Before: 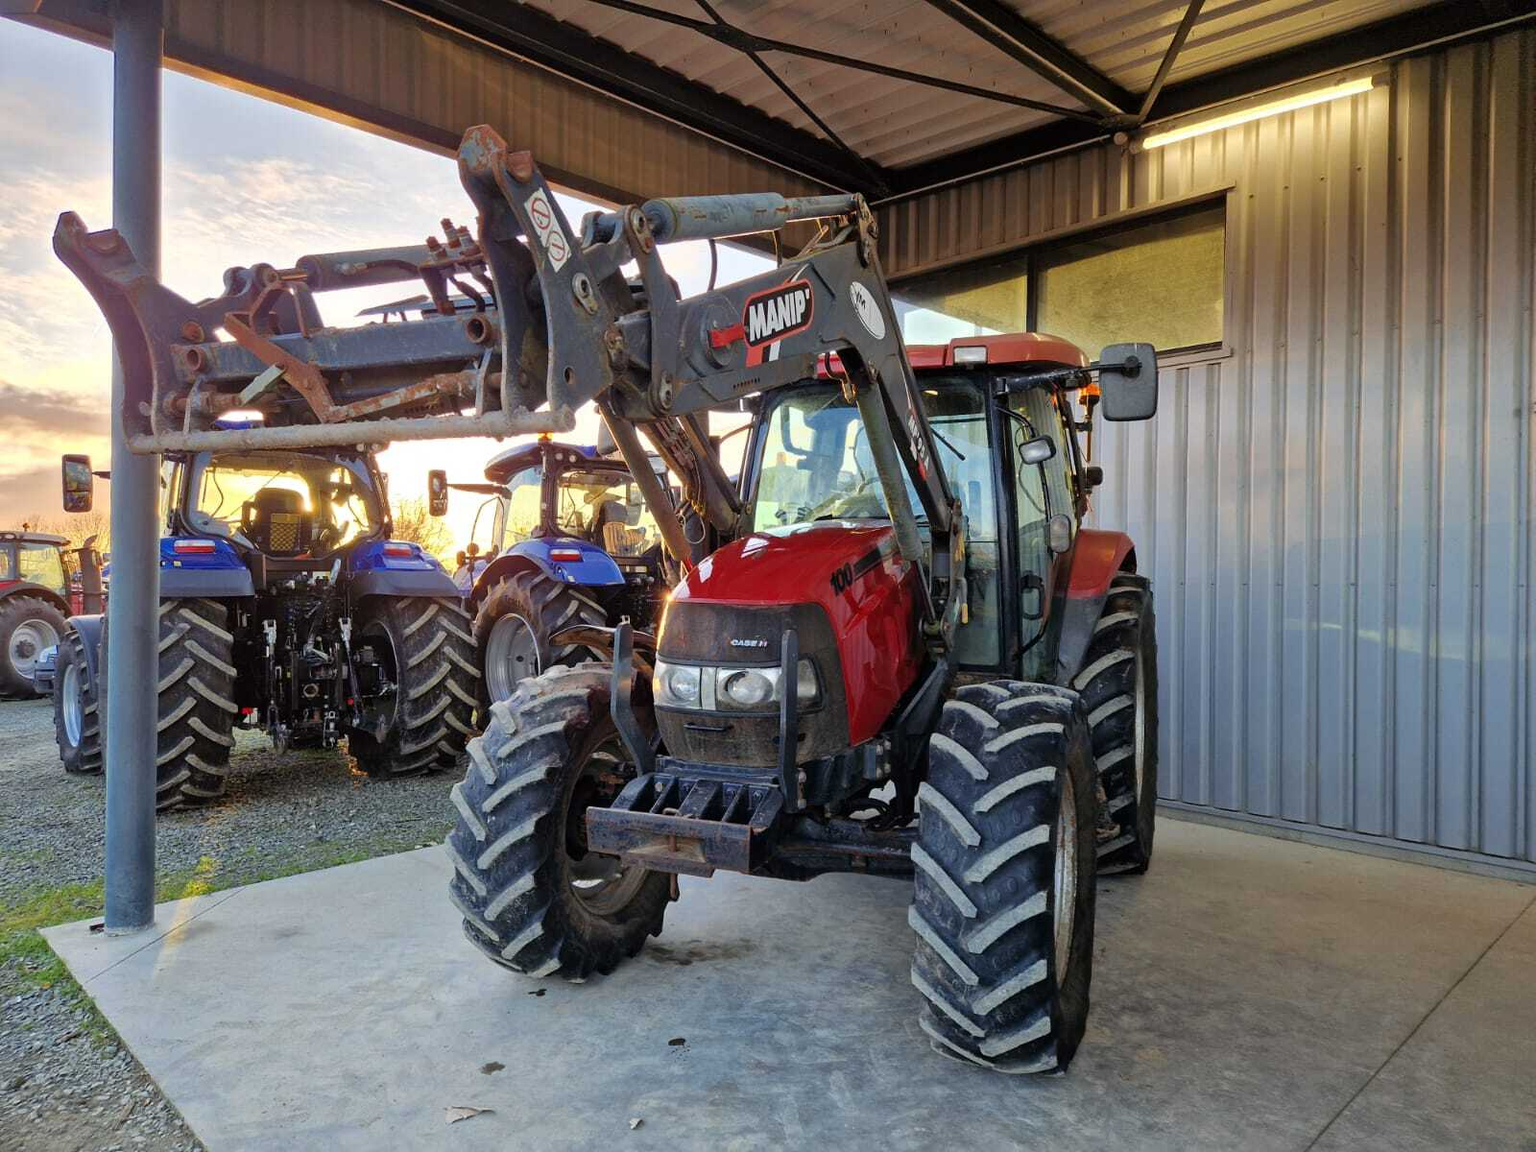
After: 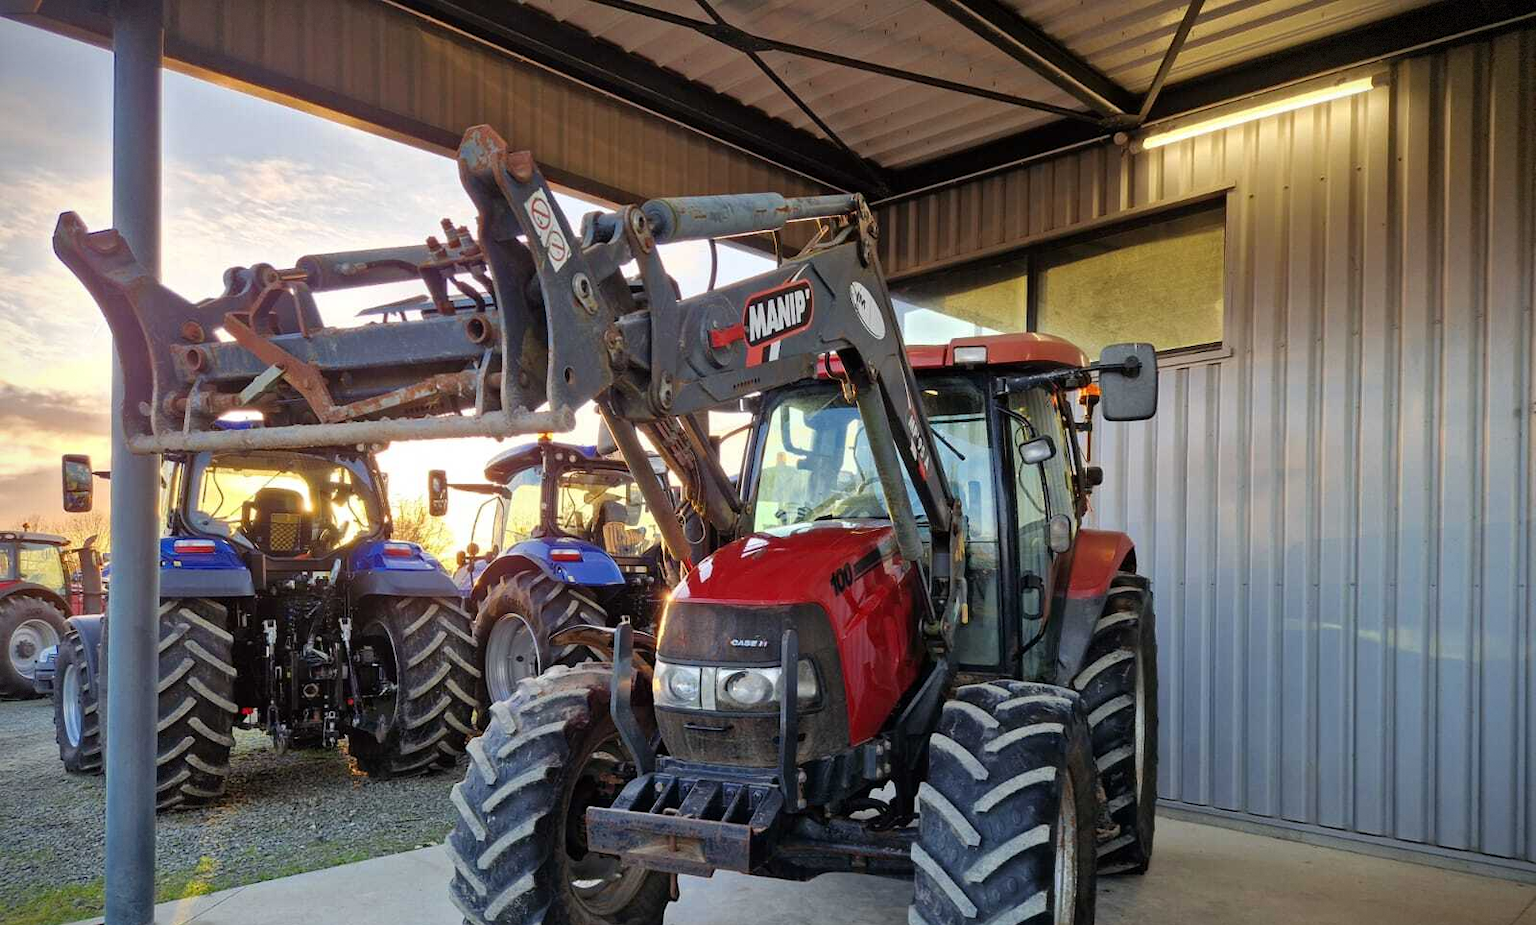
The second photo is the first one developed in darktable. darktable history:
vignetting: fall-off start 88.48%, fall-off radius 44.37%, saturation -0.003, width/height ratio 1.164, dithering 8-bit output, unbound false
crop: bottom 19.656%
